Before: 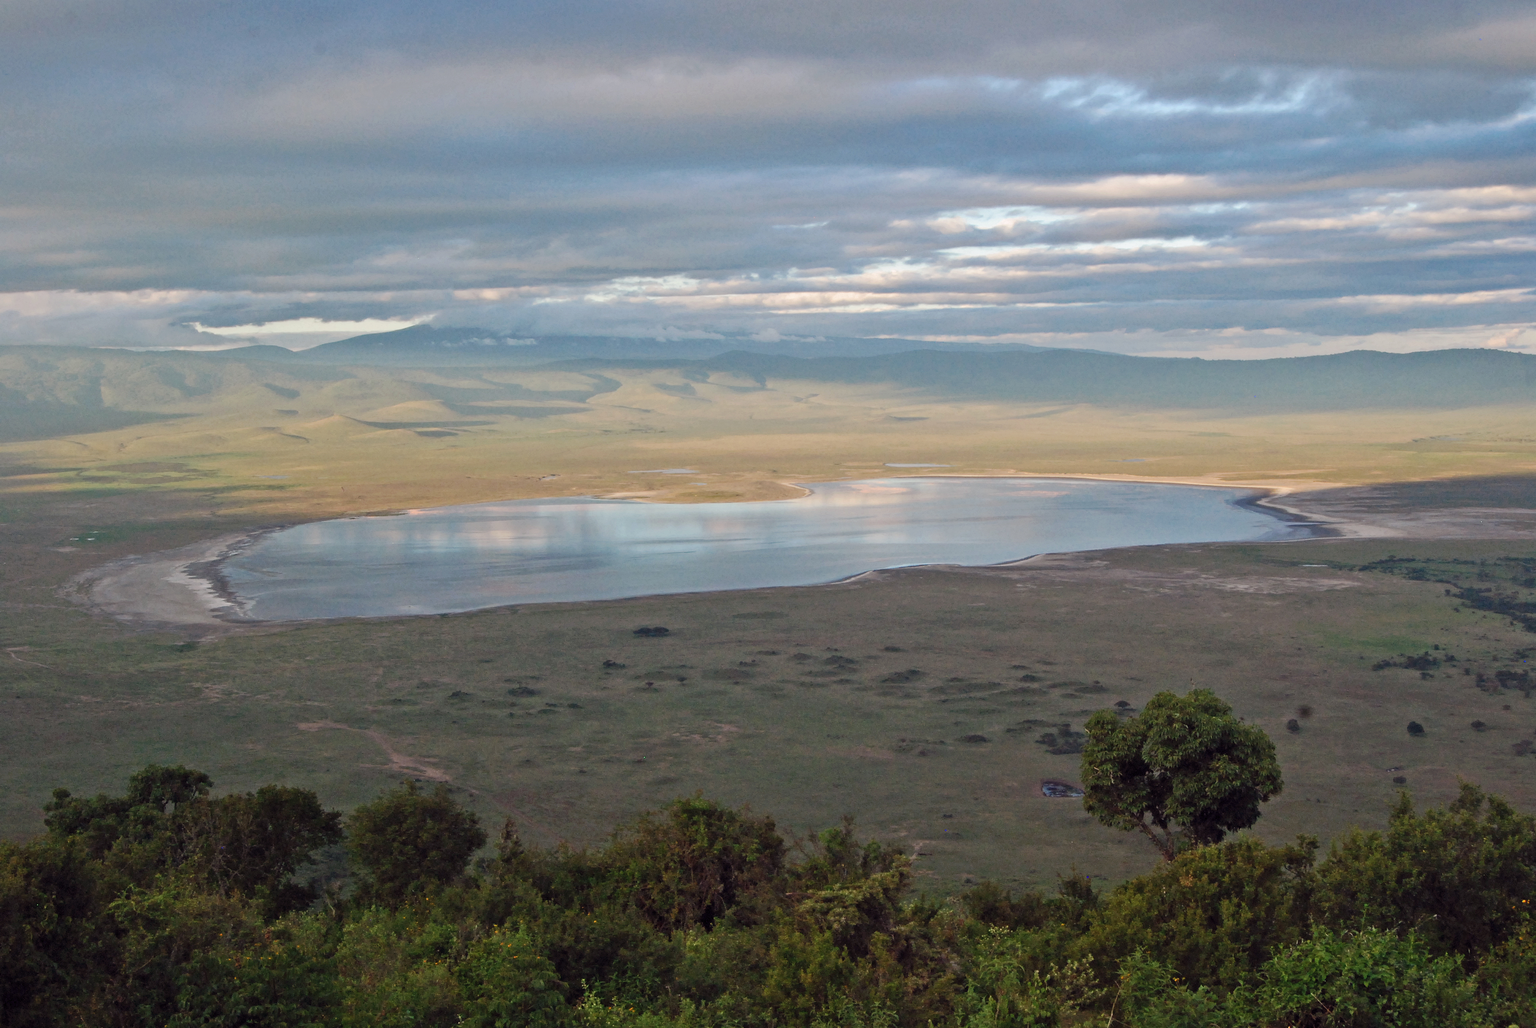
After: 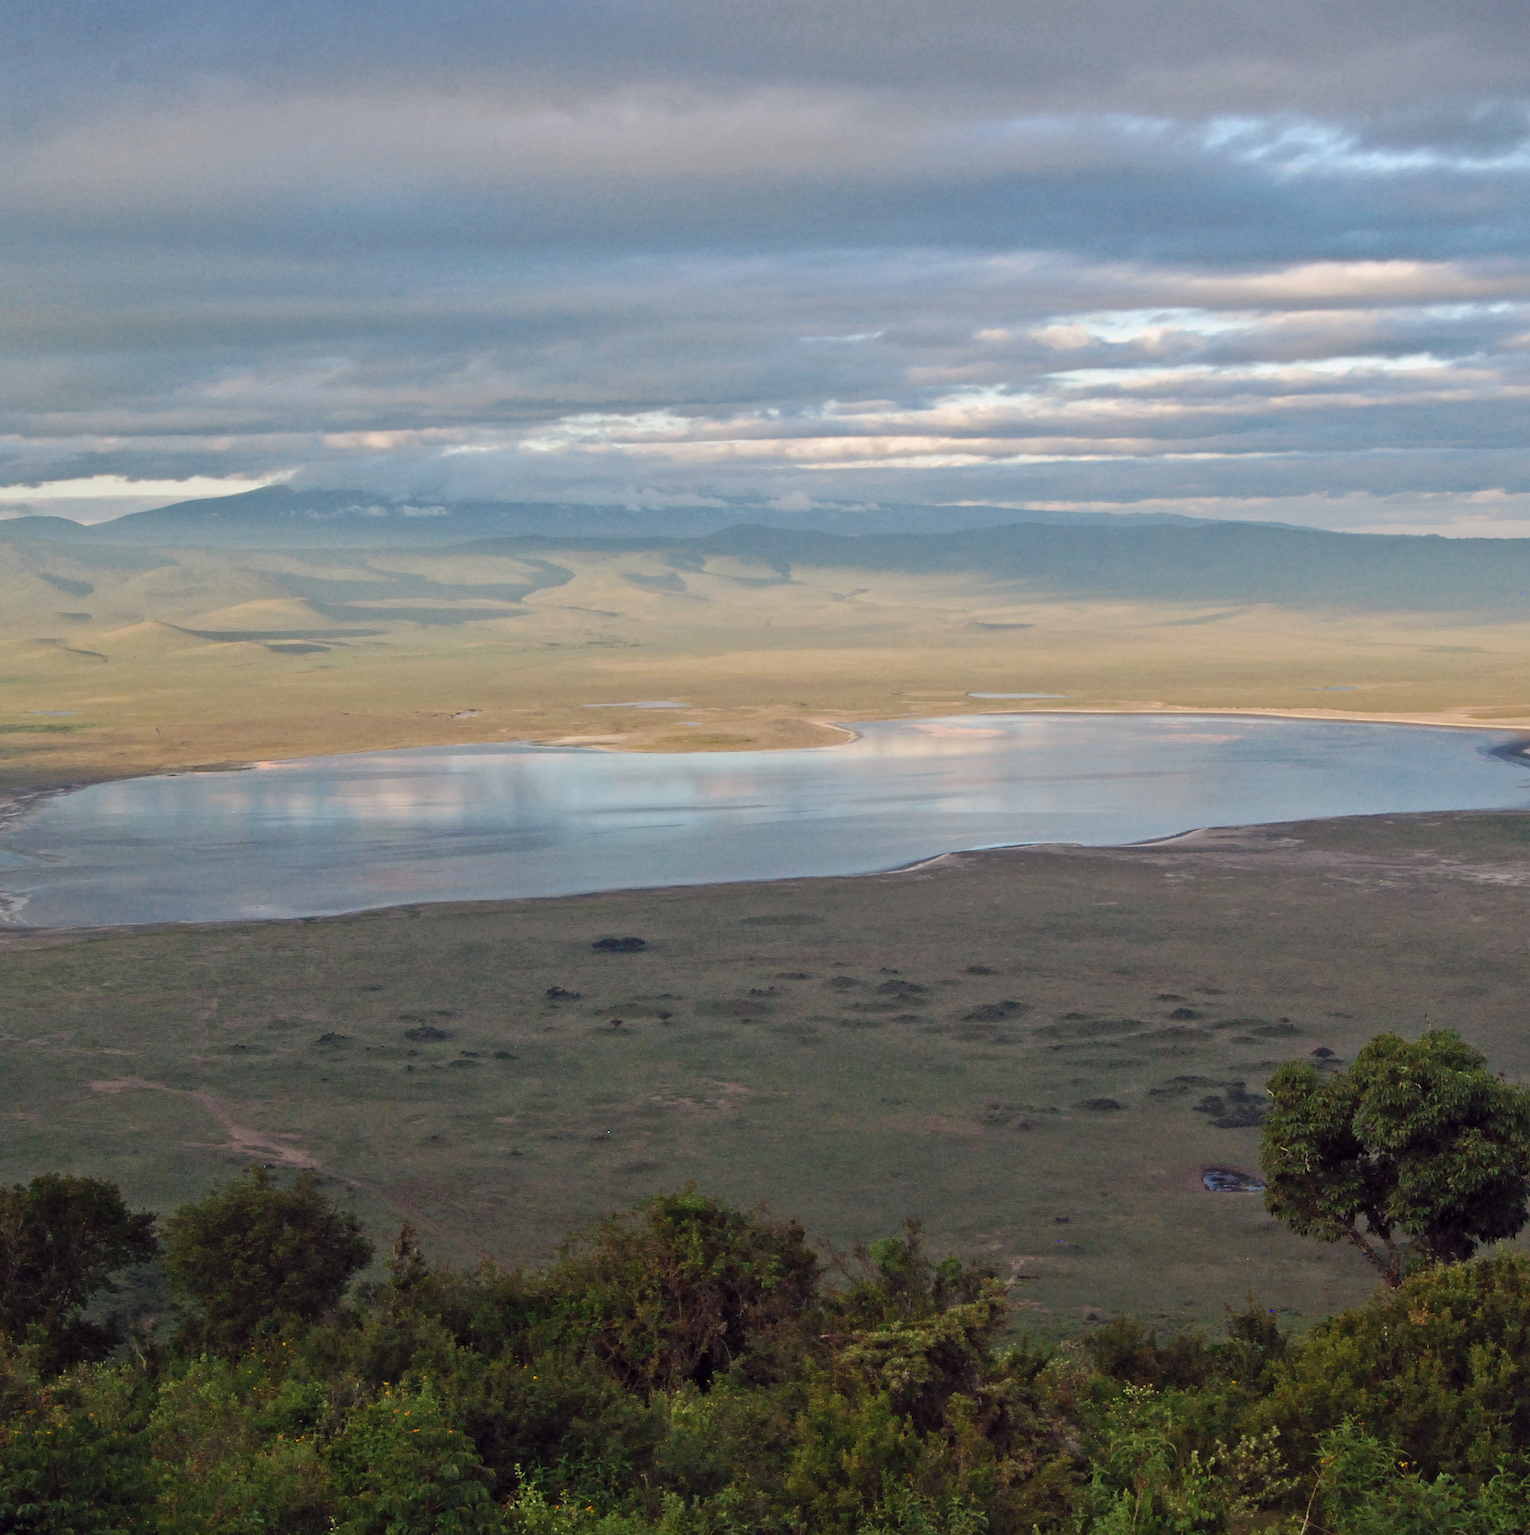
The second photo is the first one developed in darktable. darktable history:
crop and rotate: left 15.454%, right 17.861%
